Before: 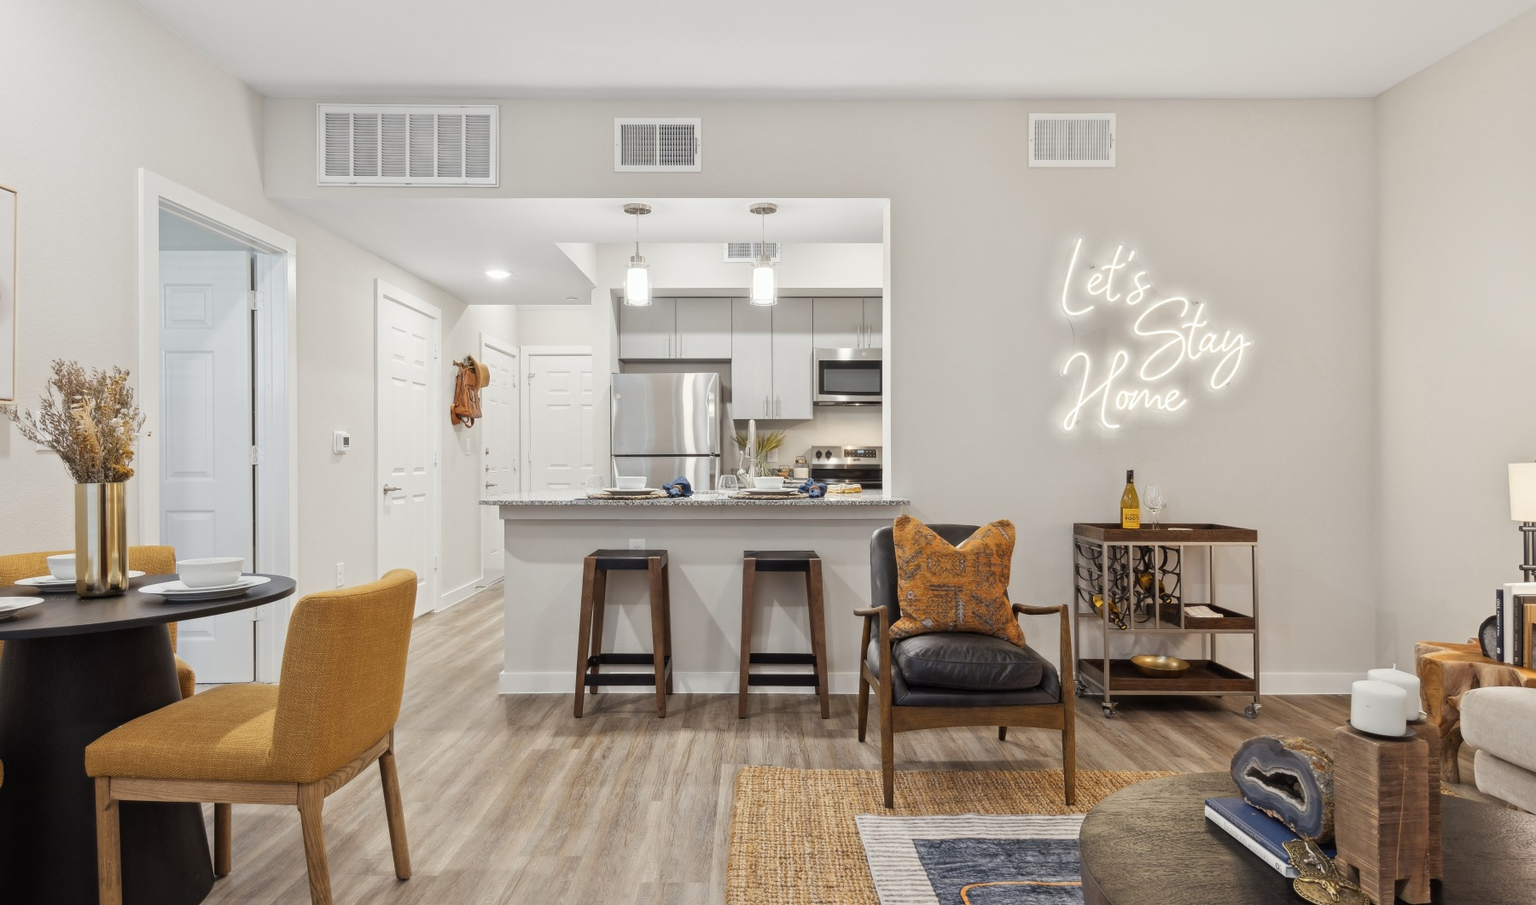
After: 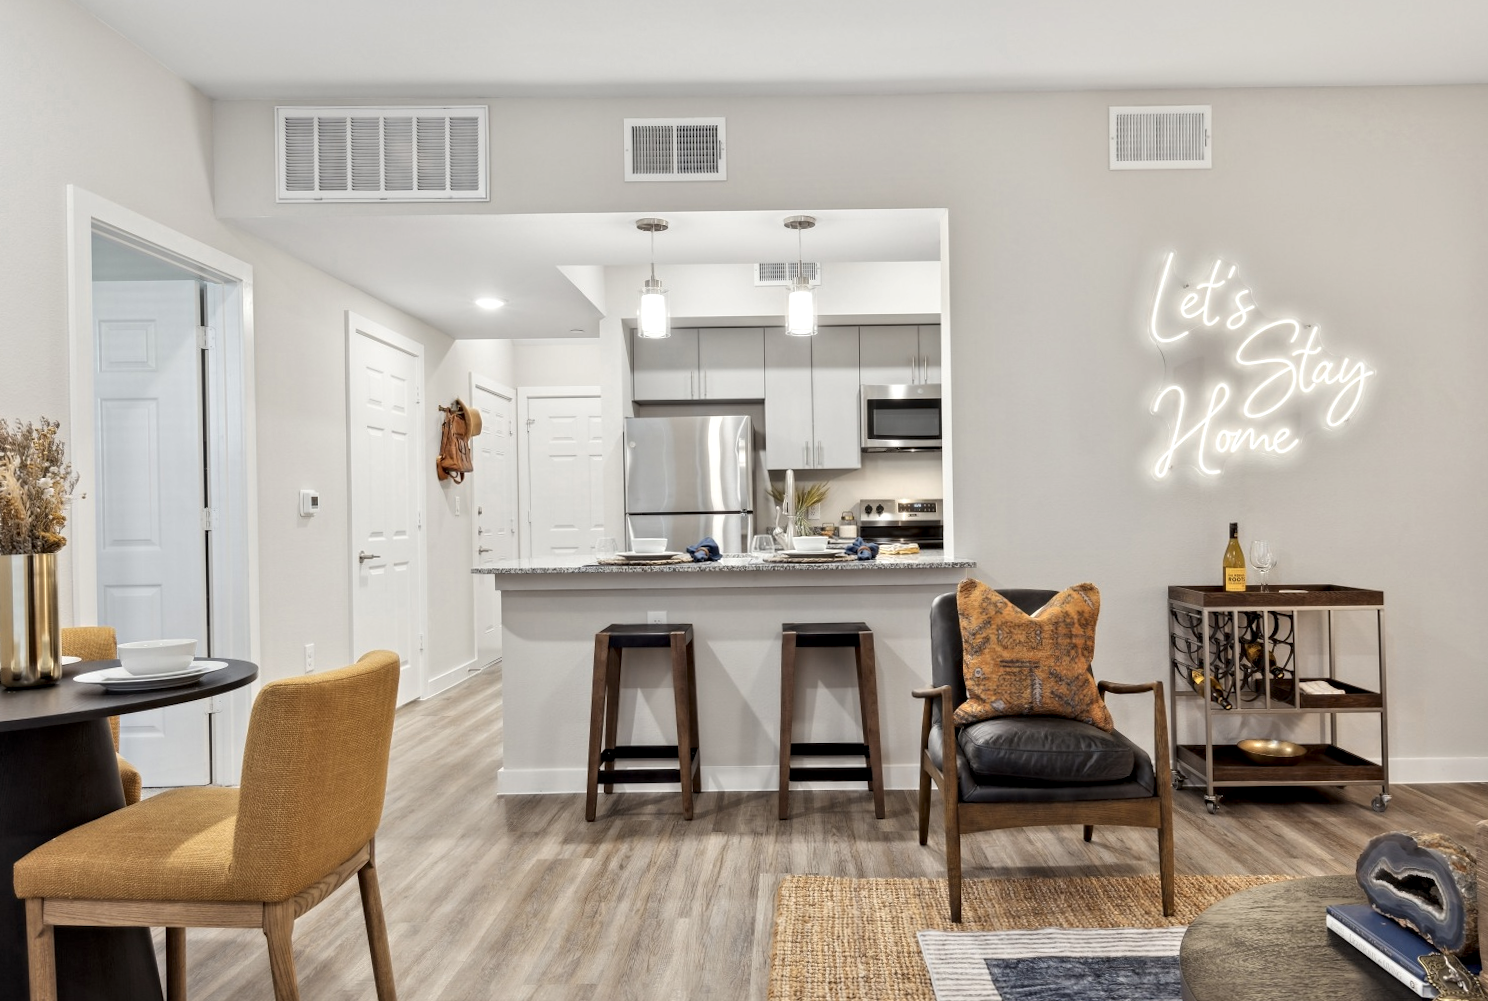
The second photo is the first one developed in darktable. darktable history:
crop and rotate: angle 0.764°, left 4.07%, top 1.016%, right 11.351%, bottom 2.415%
exposure: black level correction 0, exposure 0 EV, compensate highlight preservation false
color zones: curves: ch0 [(0, 0.558) (0.143, 0.559) (0.286, 0.529) (0.429, 0.505) (0.571, 0.5) (0.714, 0.5) (0.857, 0.5) (1, 0.558)]; ch1 [(0, 0.469) (0.01, 0.469) (0.12, 0.446) (0.248, 0.469) (0.5, 0.5) (0.748, 0.5) (0.99, 0.469) (1, 0.469)]
contrast equalizer: y [[0.546, 0.552, 0.554, 0.554, 0.552, 0.546], [0.5 ×6], [0.5 ×6], [0 ×6], [0 ×6]]
